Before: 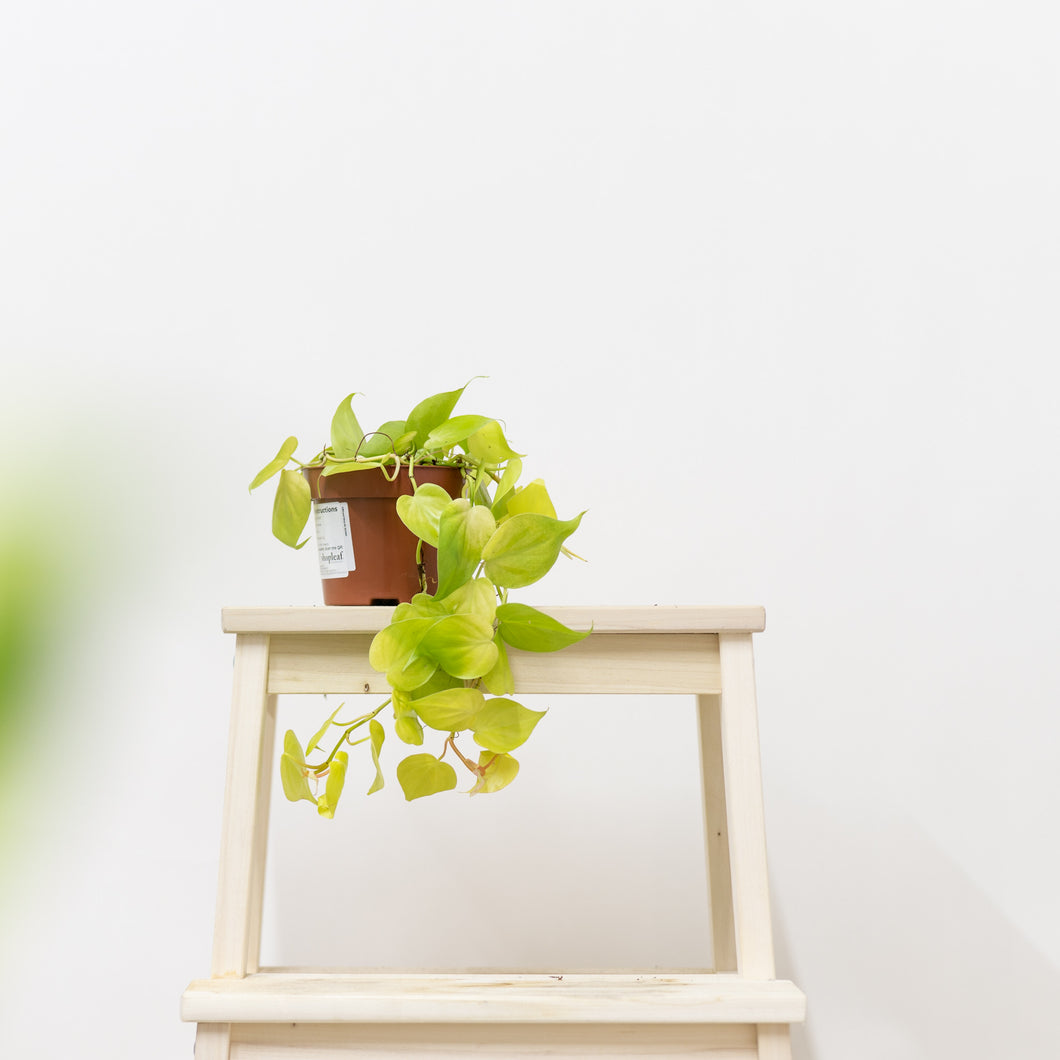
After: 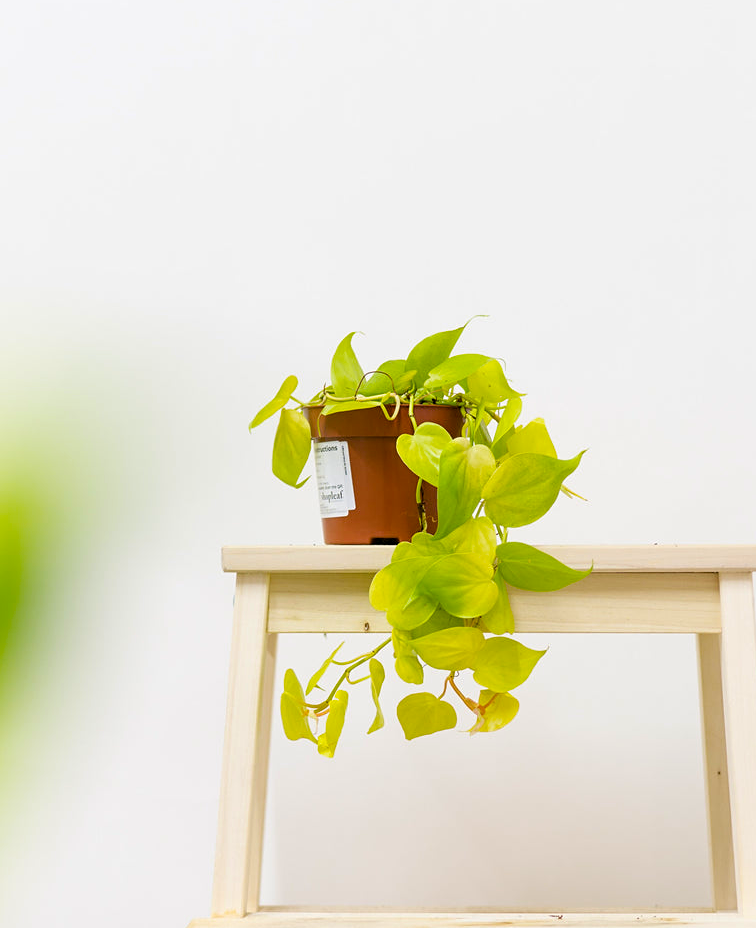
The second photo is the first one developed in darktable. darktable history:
sharpen: amount 0.2
crop: top 5.803%, right 27.864%, bottom 5.804%
color balance rgb: perceptual saturation grading › global saturation 30%, global vibrance 20%
